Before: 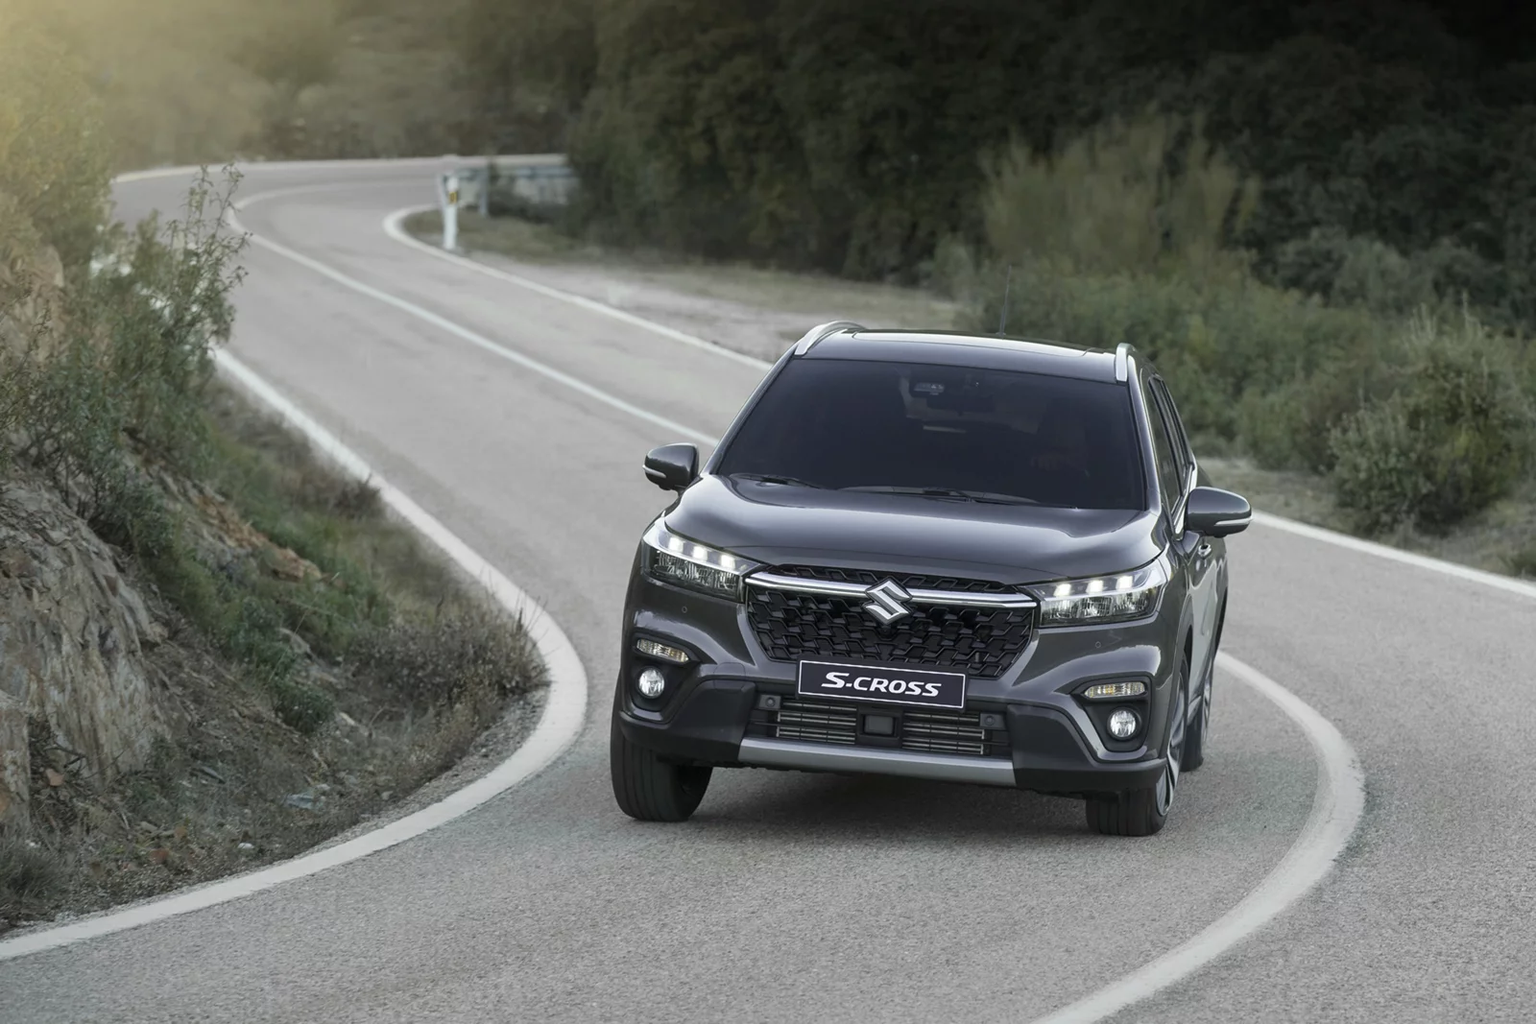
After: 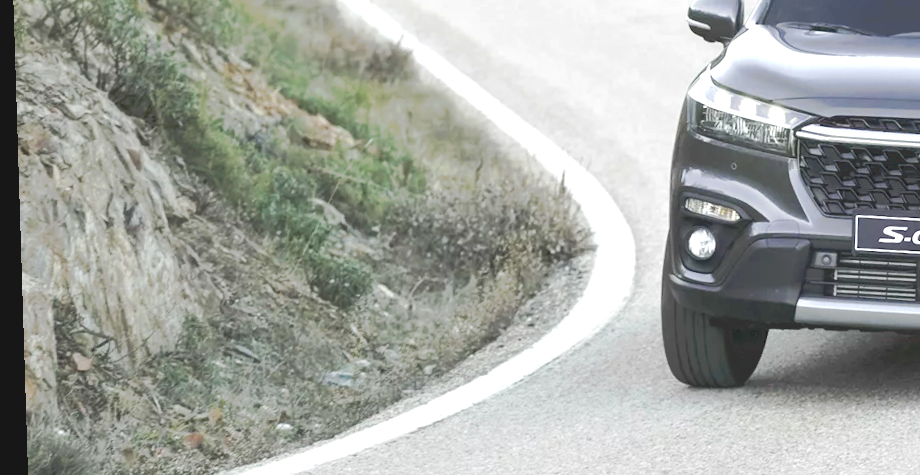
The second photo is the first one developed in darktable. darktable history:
tone curve: curves: ch0 [(0, 0) (0.003, 0.055) (0.011, 0.111) (0.025, 0.126) (0.044, 0.169) (0.069, 0.215) (0.1, 0.199) (0.136, 0.207) (0.177, 0.259) (0.224, 0.327) (0.277, 0.361) (0.335, 0.431) (0.399, 0.501) (0.468, 0.589) (0.543, 0.683) (0.623, 0.73) (0.709, 0.796) (0.801, 0.863) (0.898, 0.921) (1, 1)], preserve colors none
exposure: black level correction 0, exposure 1.1 EV, compensate highlight preservation false
crop: top 44.483%, right 43.593%, bottom 12.892%
rotate and perspective: rotation -1.77°, lens shift (horizontal) 0.004, automatic cropping off
